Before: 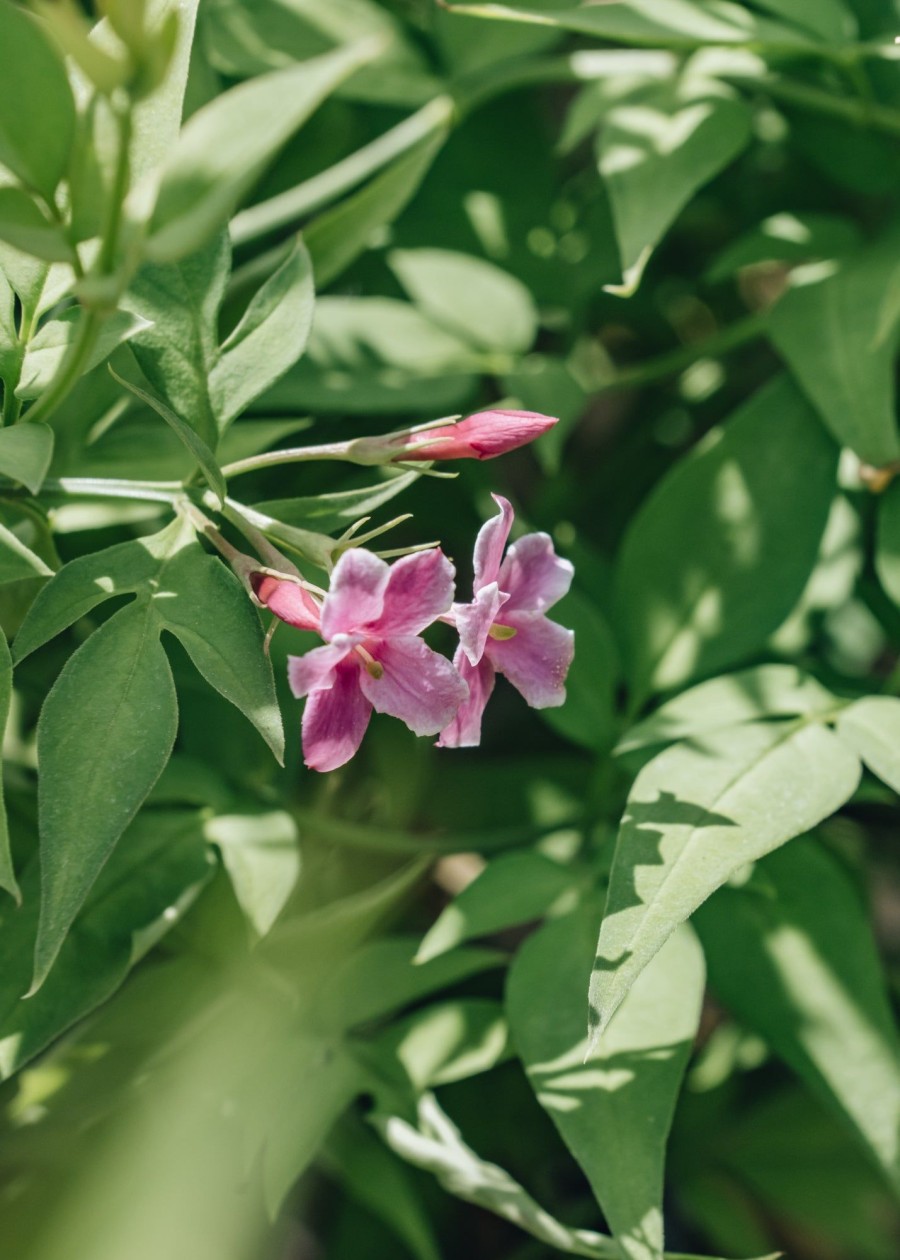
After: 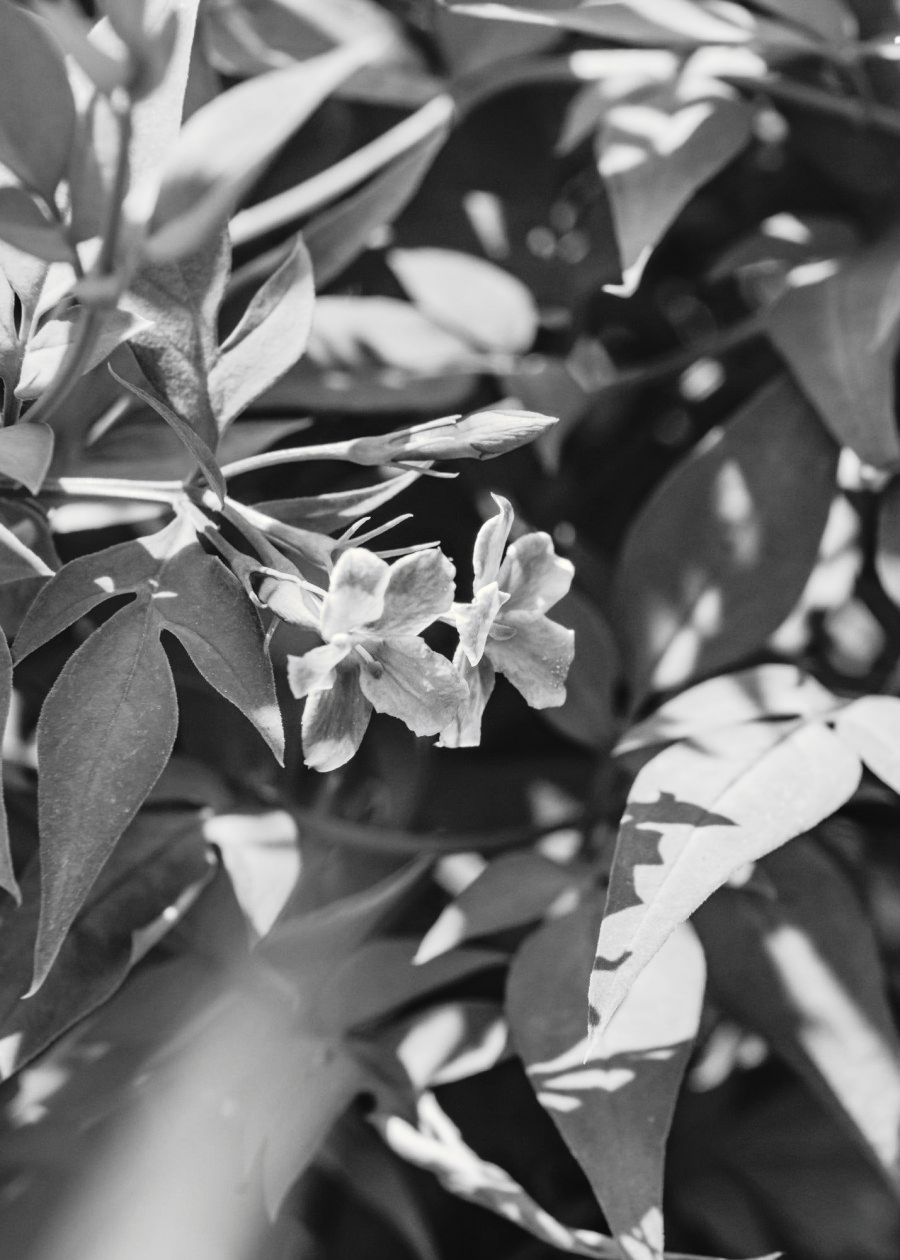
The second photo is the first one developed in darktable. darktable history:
tone curve: curves: ch0 [(0, 0) (0.003, 0.011) (0.011, 0.014) (0.025, 0.023) (0.044, 0.035) (0.069, 0.047) (0.1, 0.065) (0.136, 0.098) (0.177, 0.139) (0.224, 0.214) (0.277, 0.306) (0.335, 0.392) (0.399, 0.484) (0.468, 0.584) (0.543, 0.68) (0.623, 0.772) (0.709, 0.847) (0.801, 0.905) (0.898, 0.951) (1, 1)], preserve colors none
color look up table: target L [91.64, 82.41, 100.32, 88.82, 80.24, 74.42, 69.98, 48.31, 57.48, 44.82, 40.52, 28.63, 3.028, 201.09, 84.56, 74.42, 65.87, 61.7, 55.28, 59.66, 59.66, 48.31, 48.04, 28.19, 20.32, 23.06, 100, 88.82, 82.41, 84.56, 76.98, 72.21, 75.52, 74.42, 56.58, 82.76, 81.69, 51.75, 40.32, 49.37, 5.881, 100, 101.29, 91.64, 75.15, 69.24, 67, 76.98, 56.32], target a [-0.1, -0.002, 0.001, -0.101, -0.003, -0.003, -0.001, 0.001, 0, 0.001, 0.001, 0.001, 0, 0, -0.003, -0.003, 0, 0, 0.001 ×8, -1.004, -0.101, -0.002, -0.003, 0, -0.003, 0, -0.003, 0.001, 0, -0.001, 0.001, 0.001, 0.001, 0, -1.004, 0.001, -0.1, -0.002, -0.002, 0, 0, 0], target b [1.237, 0.025, -0.003, 1.246, 0.025, 0.025, 0.004, -0.003, 0.004, -0.003, -0.005, -0.004, 0, -0.001, 0.026, 0.025, 0.004, 0.004, -0.003 ×5, -0.004, -0.004, -0.004, 13.22, 1.246, 0.025, 0.026, 0.003, 0.025, 0.003, 0.025, -0.003, 0.002, 0.003, -0.003, -0.005, -0.003, -0.001, 13.22, -0.003, 1.237, 0.025, 0.025, 0.004, 0.003, 0.003], num patches 49
